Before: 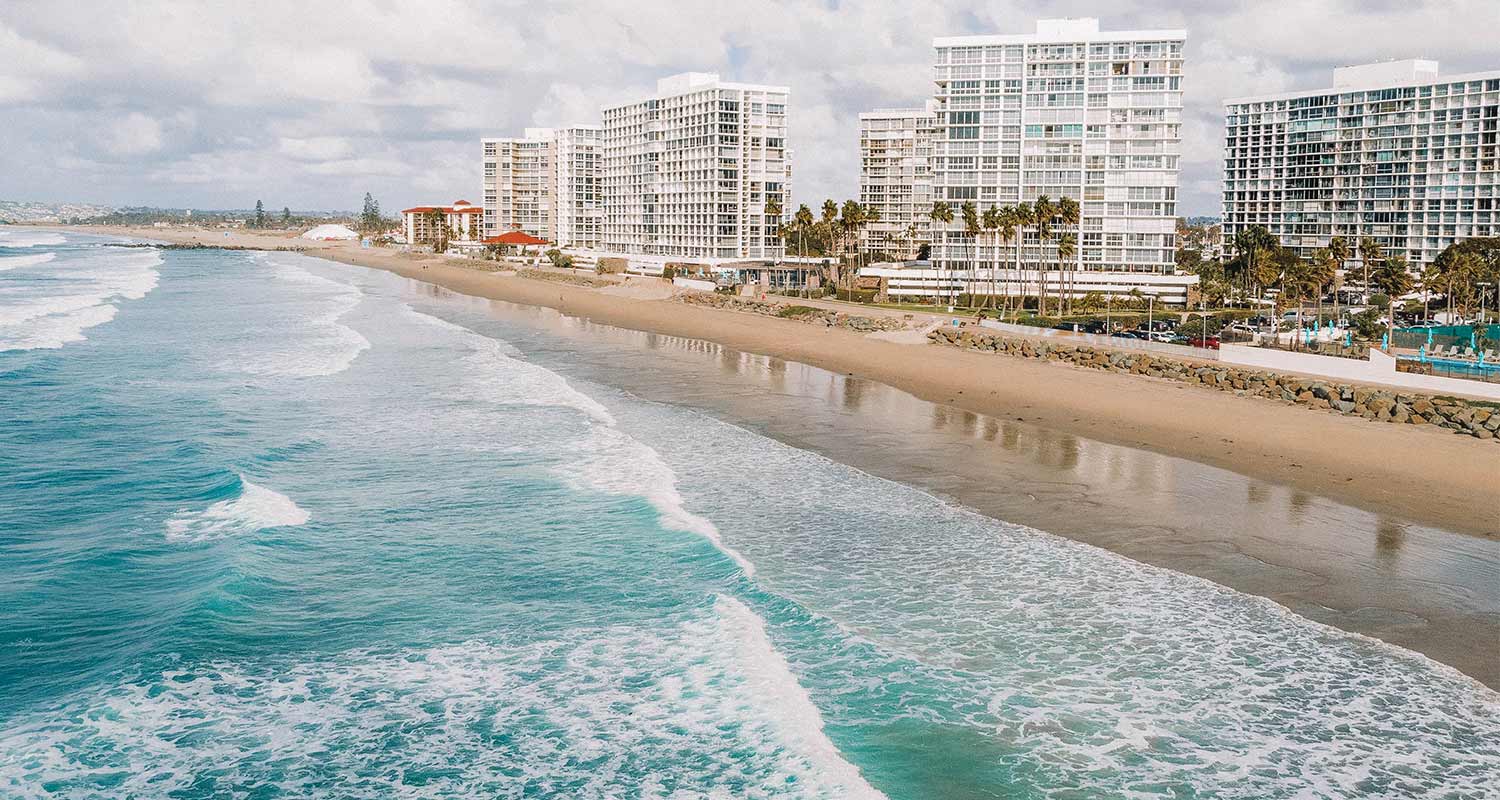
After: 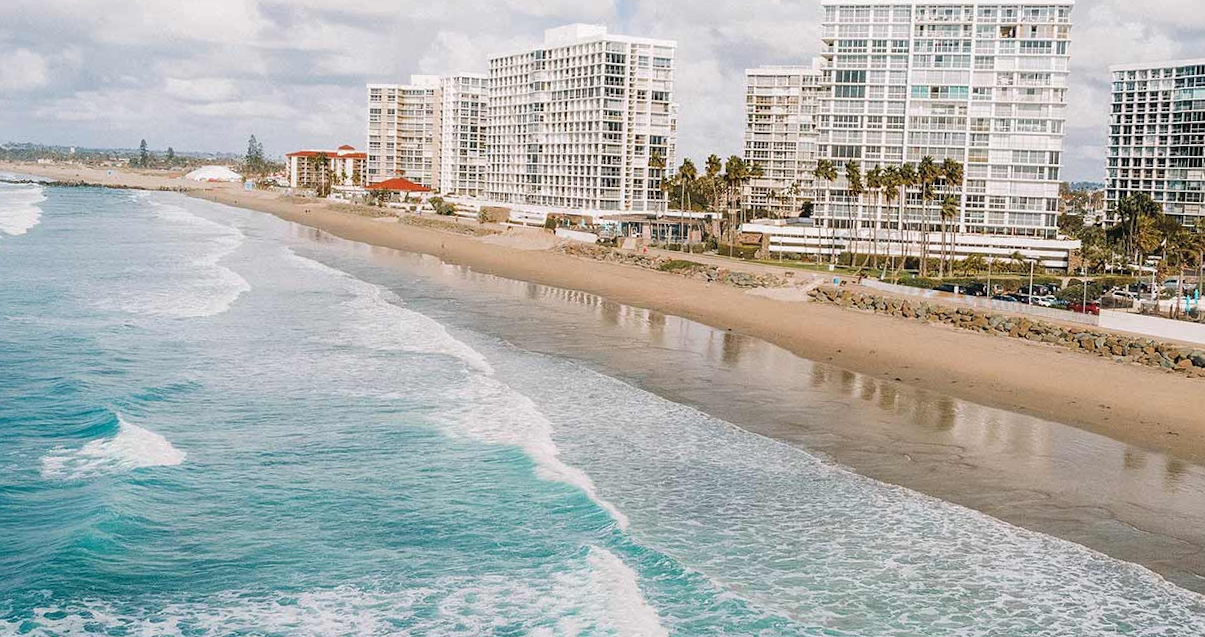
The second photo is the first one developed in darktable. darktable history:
rotate and perspective: rotation 1.57°, crop left 0.018, crop right 0.982, crop top 0.039, crop bottom 0.961
crop and rotate: left 7.196%, top 4.574%, right 10.605%, bottom 13.178%
